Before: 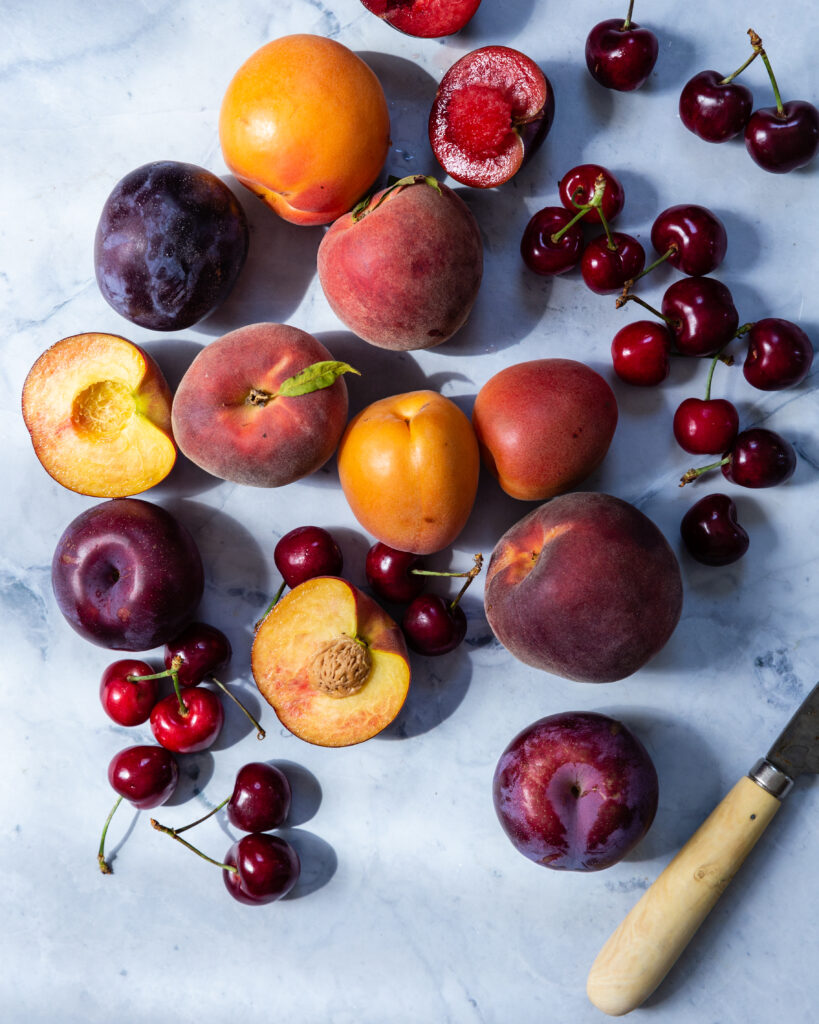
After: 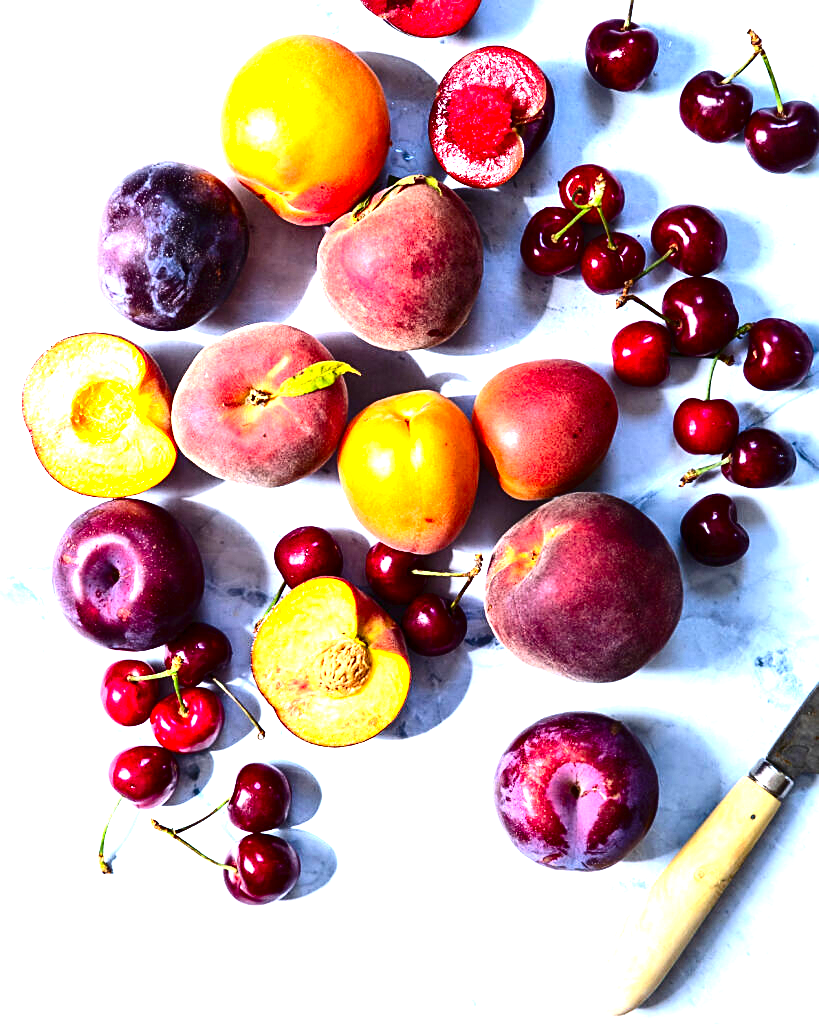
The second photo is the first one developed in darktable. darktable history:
sharpen: on, module defaults
exposure: black level correction 0, exposure 1.9 EV, compensate highlight preservation false
contrast brightness saturation: contrast 0.21, brightness -0.11, saturation 0.21
tone equalizer: on, module defaults
